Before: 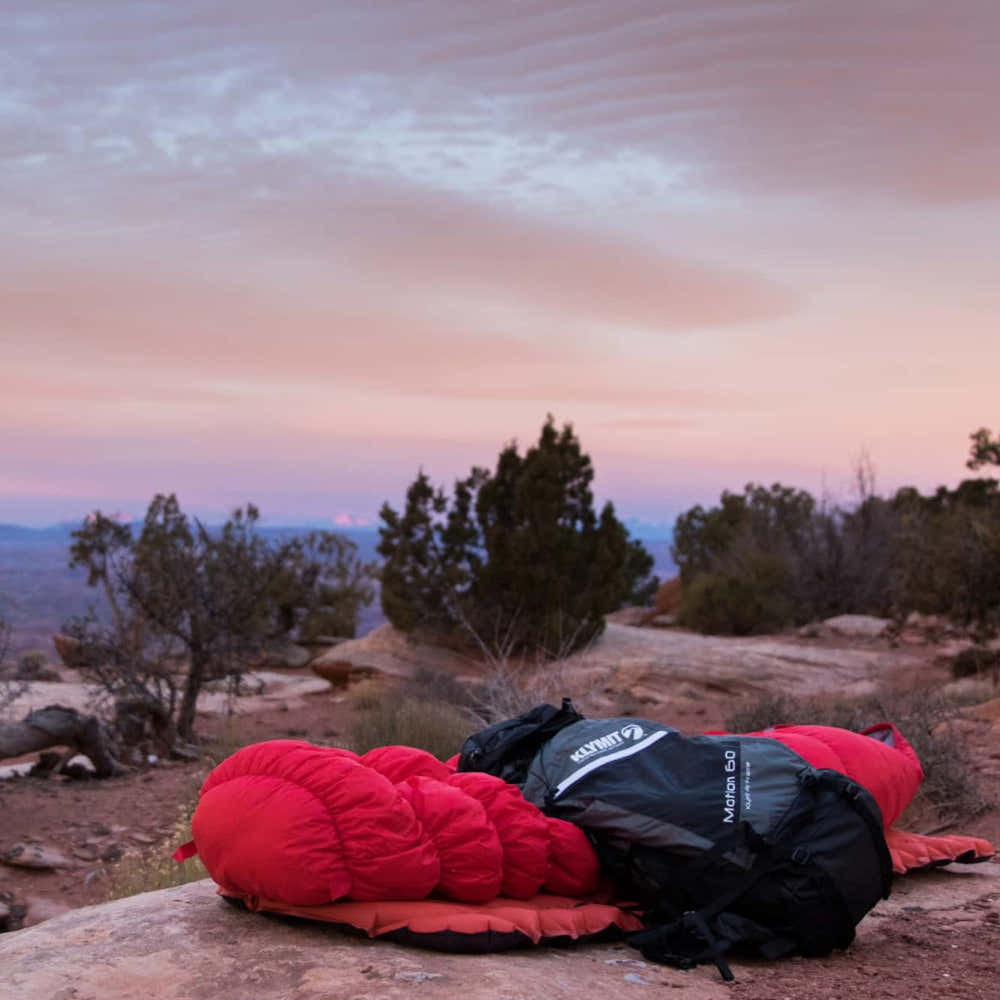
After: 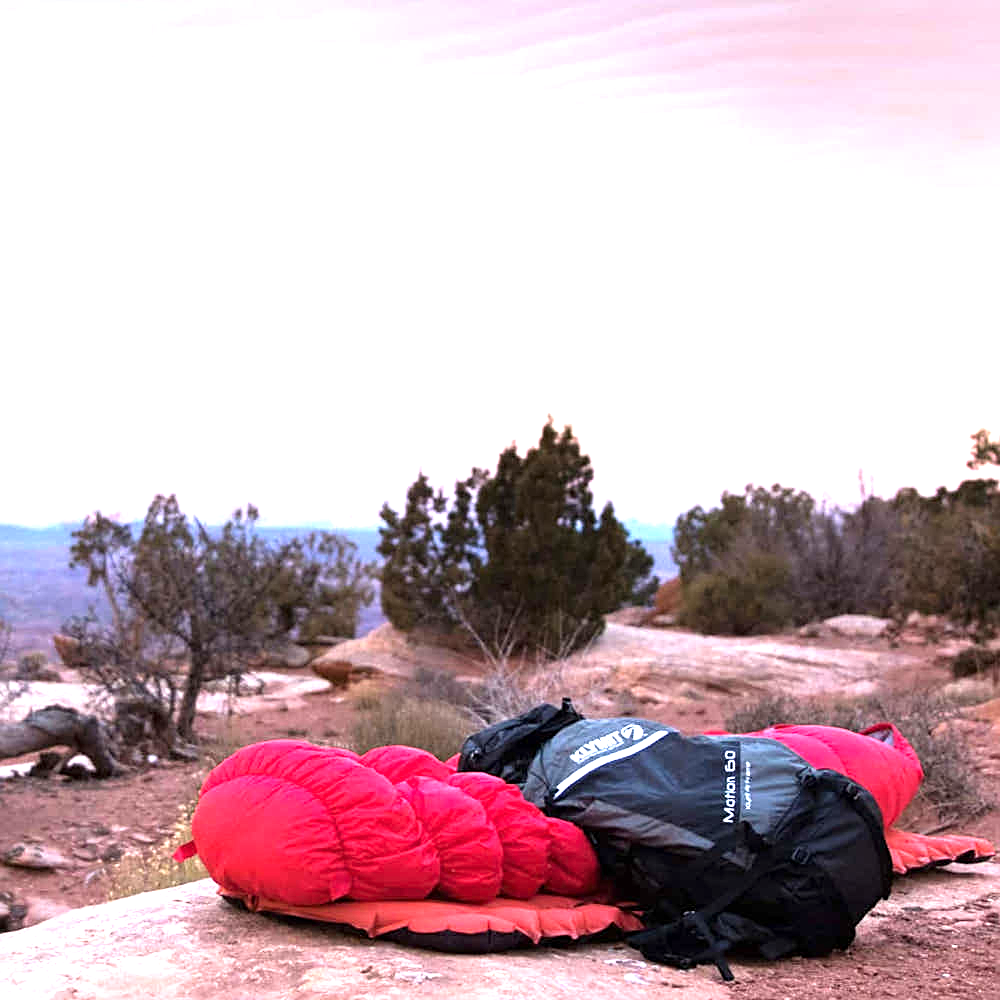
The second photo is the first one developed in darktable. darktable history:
sharpen: on, module defaults
exposure: exposure 1.262 EV, compensate exposure bias true, compensate highlight preservation false
tone equalizer: -8 EV -0.434 EV, -7 EV -0.395 EV, -6 EV -0.346 EV, -5 EV -0.233 EV, -3 EV 0.193 EV, -2 EV 0.315 EV, -1 EV 0.374 EV, +0 EV 0.446 EV
